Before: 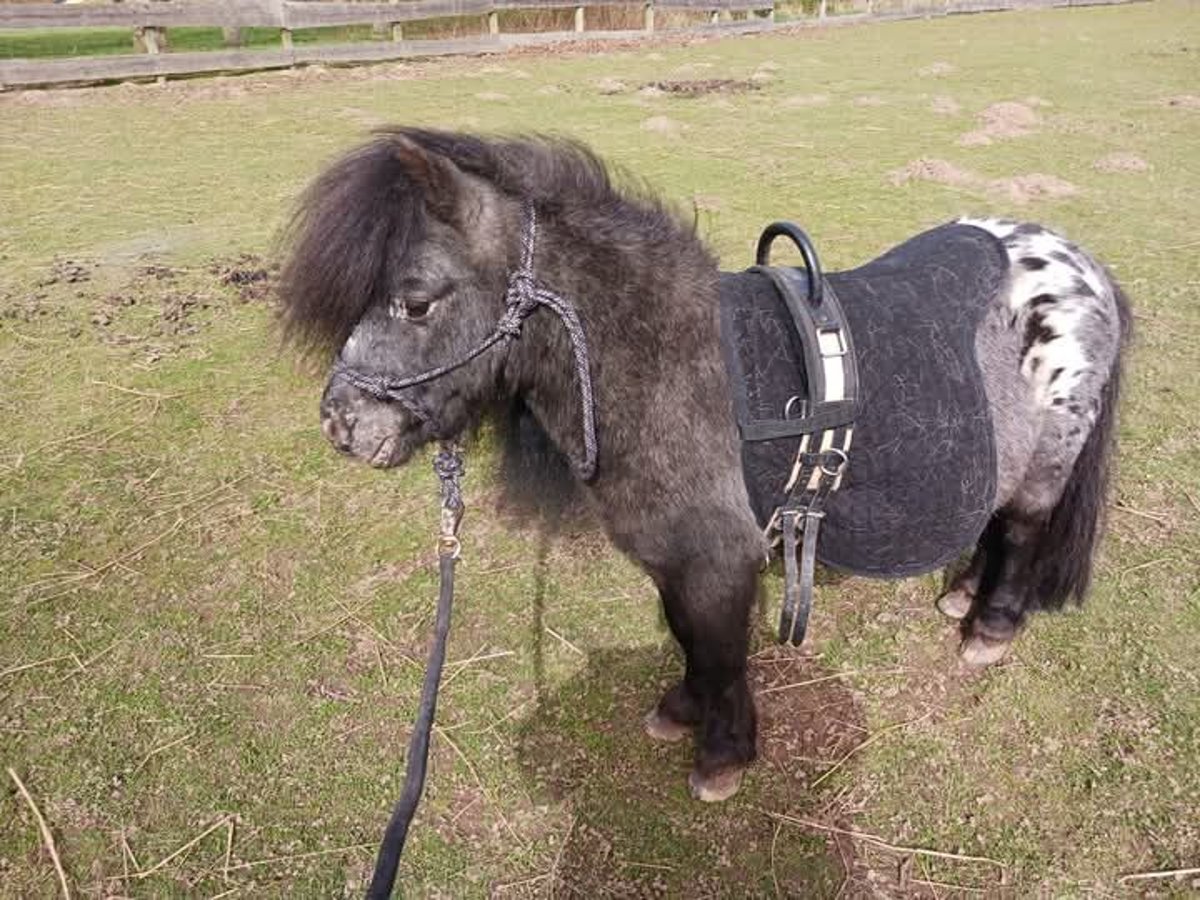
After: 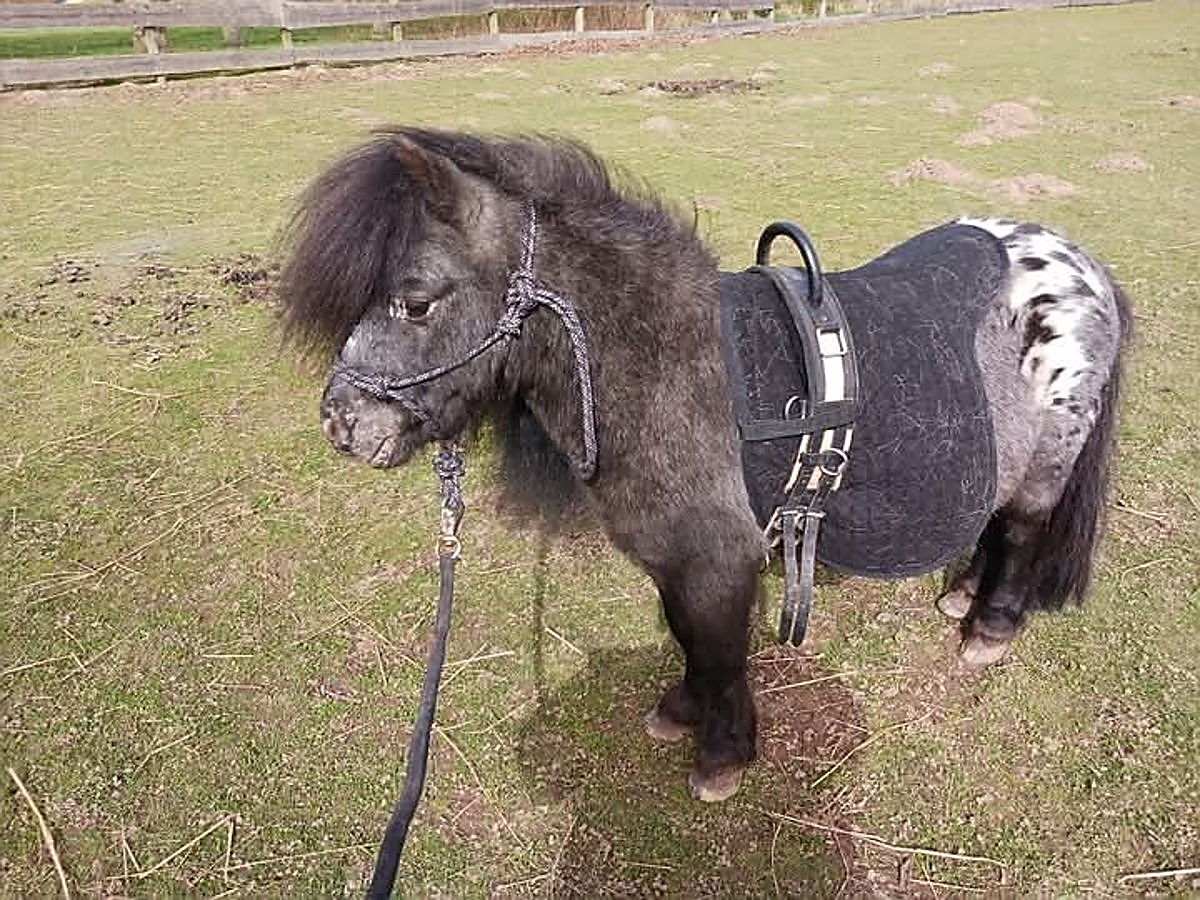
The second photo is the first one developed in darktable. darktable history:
sharpen: radius 1.395, amount 1.259, threshold 0.68
color correction: highlights b* 0.042
